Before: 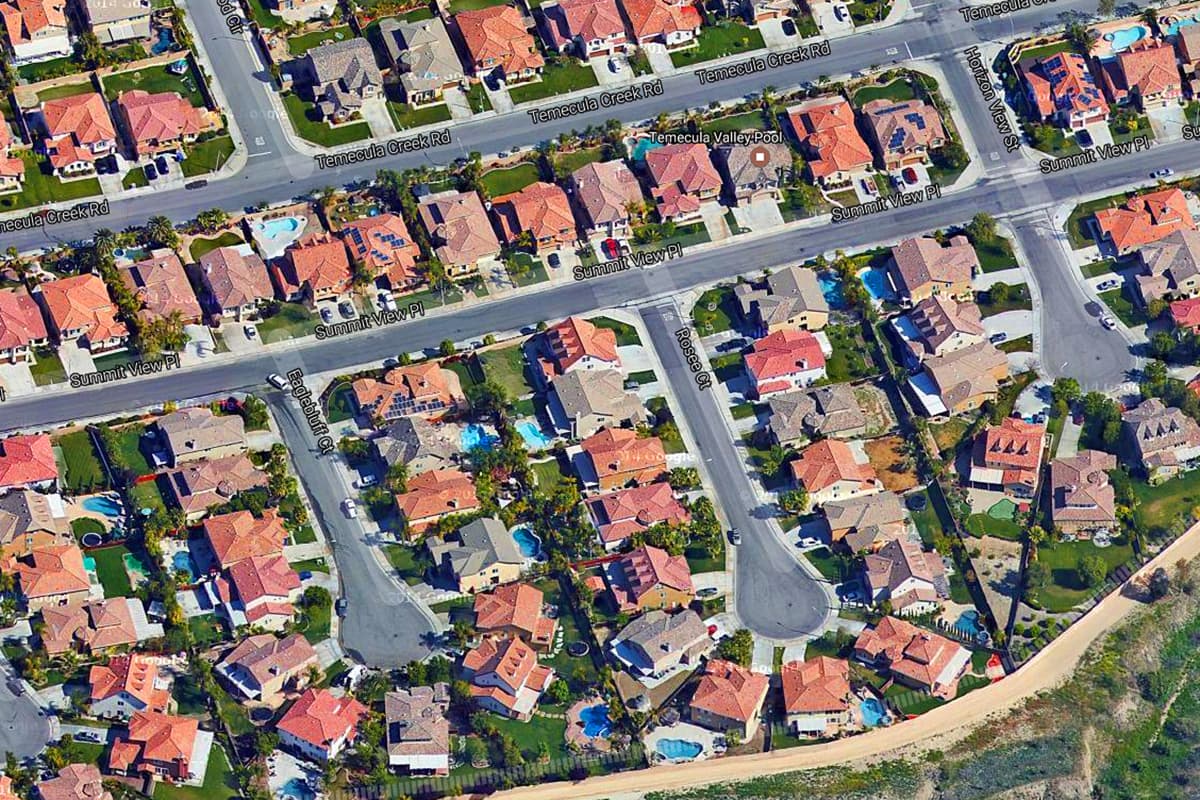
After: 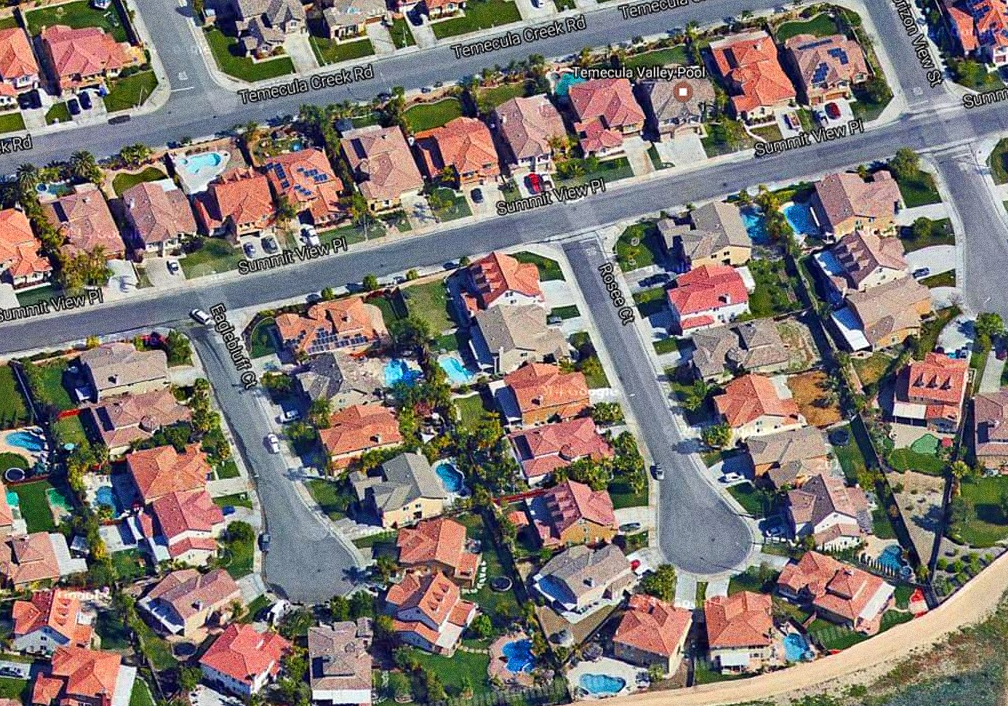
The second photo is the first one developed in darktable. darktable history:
grain: coarseness 0.09 ISO, strength 40%
crop: left 6.446%, top 8.188%, right 9.538%, bottom 3.548%
